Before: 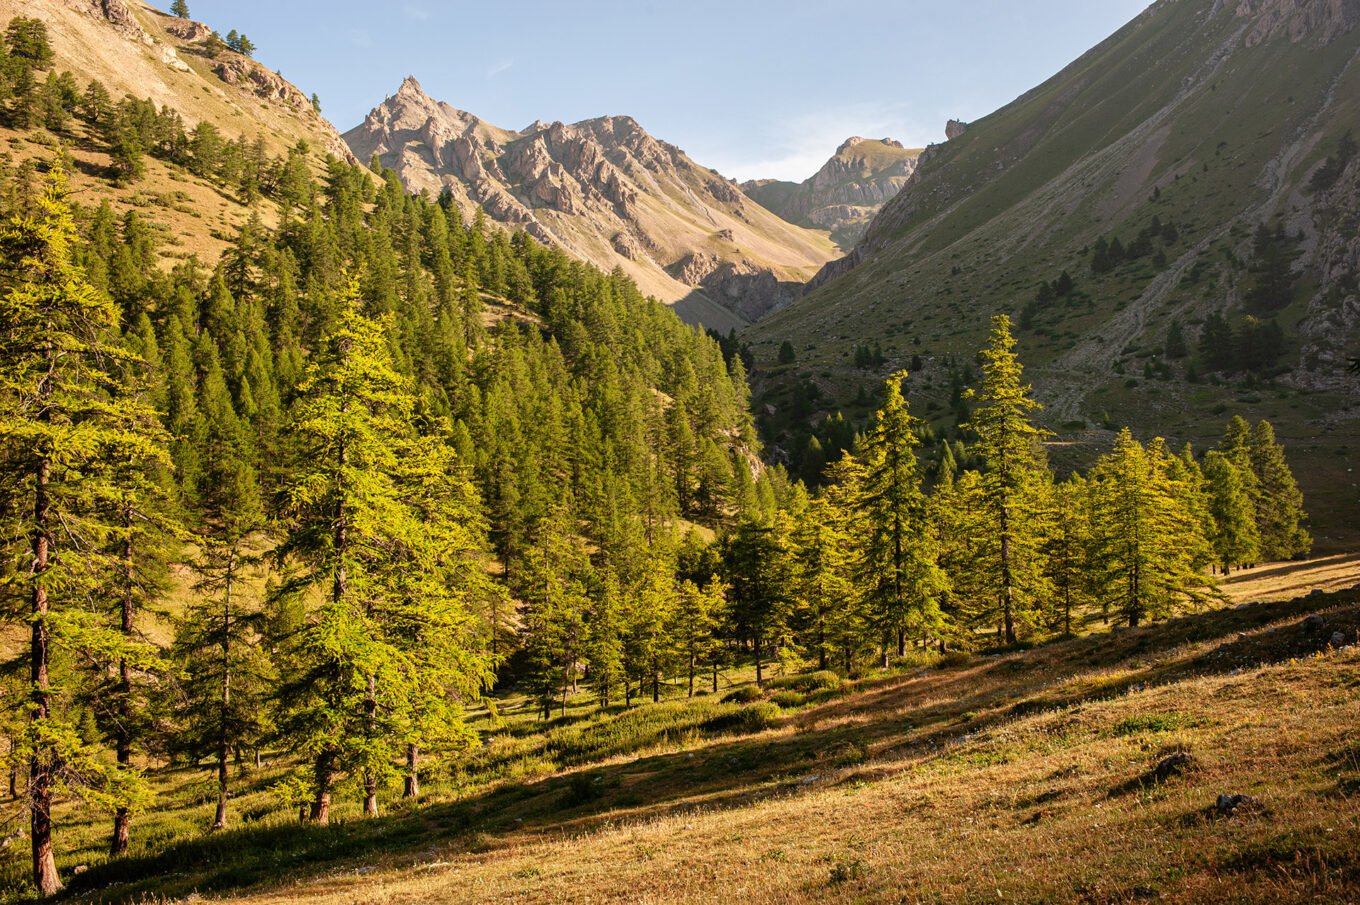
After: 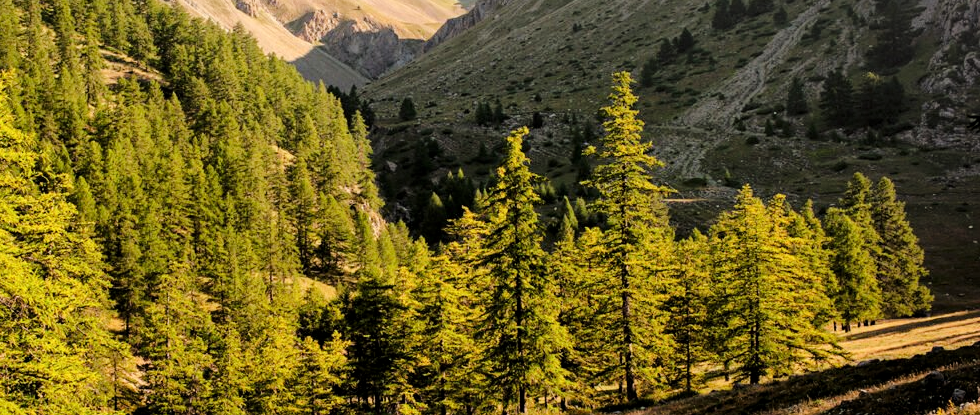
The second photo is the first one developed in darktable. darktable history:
tone curve: curves: ch0 [(0, 0) (0.004, 0) (0.133, 0.076) (0.325, 0.362) (0.879, 0.885) (1, 1)], color space Lab, linked channels, preserve colors none
crop and rotate: left 27.938%, top 27.046%, bottom 27.046%
local contrast: mode bilateral grid, contrast 20, coarseness 50, detail 120%, midtone range 0.2
